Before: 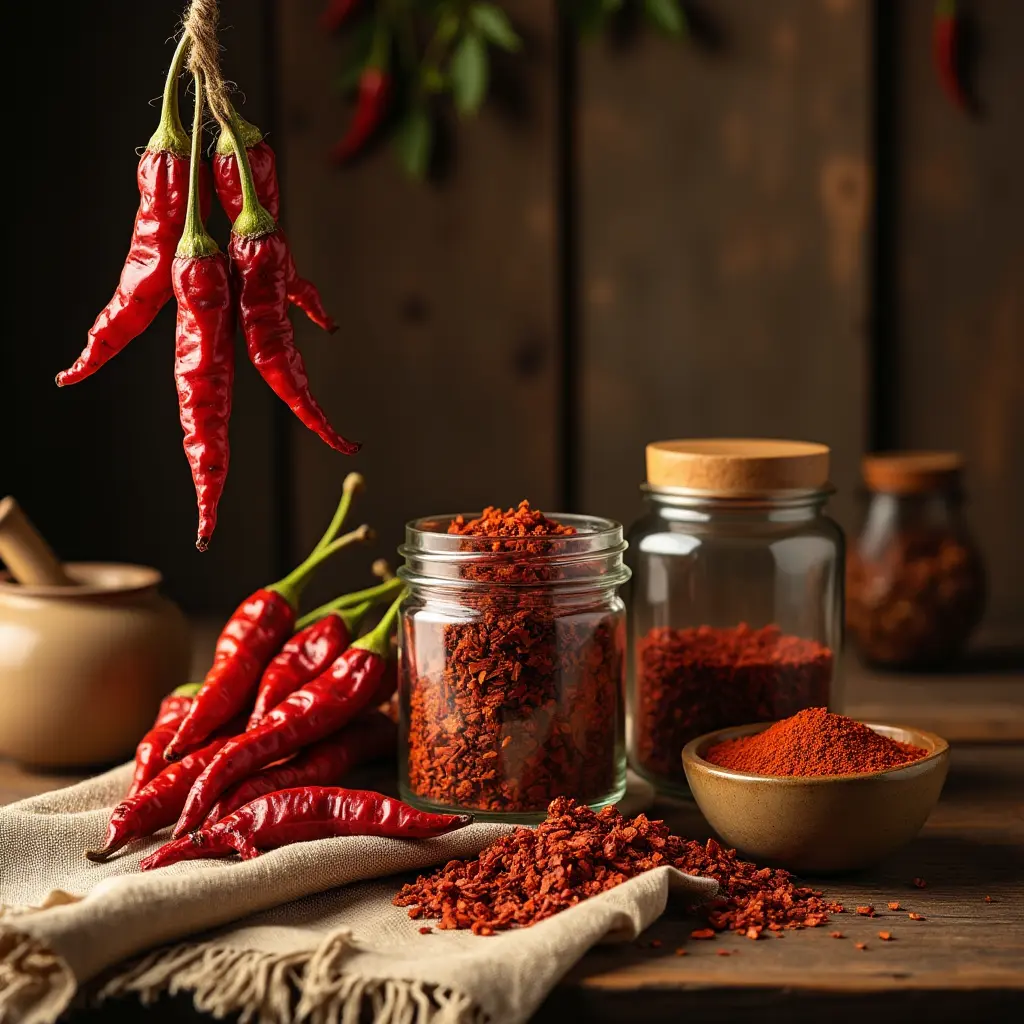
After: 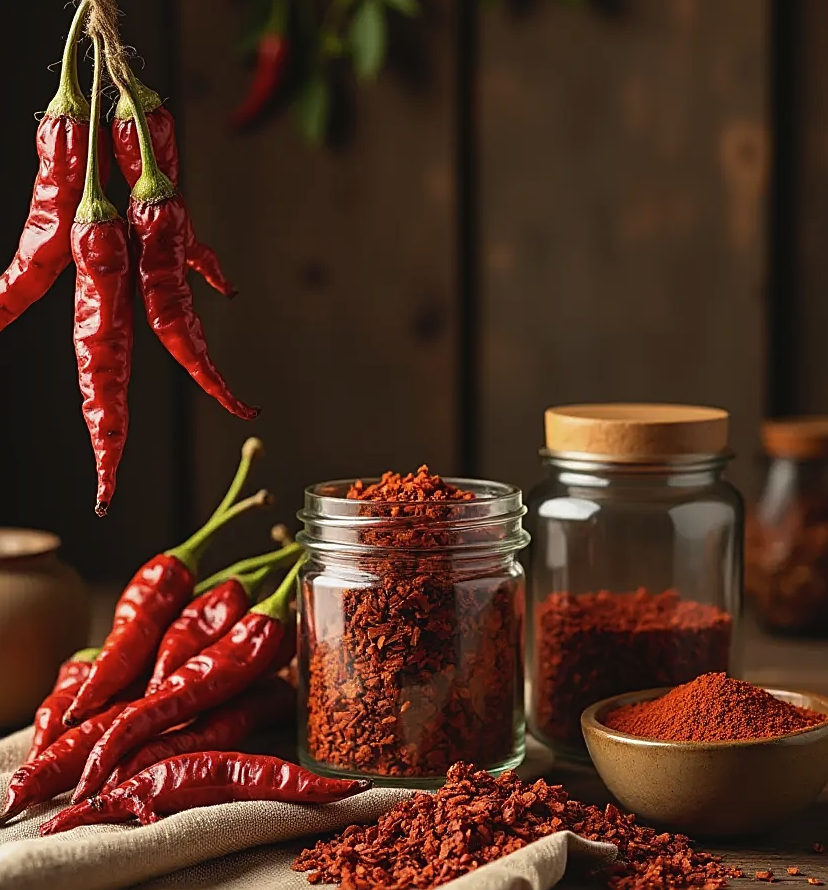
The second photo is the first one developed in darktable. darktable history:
crop: left 9.929%, top 3.475%, right 9.188%, bottom 9.529%
sharpen: on, module defaults
contrast brightness saturation: contrast -0.08, brightness -0.04, saturation -0.11
